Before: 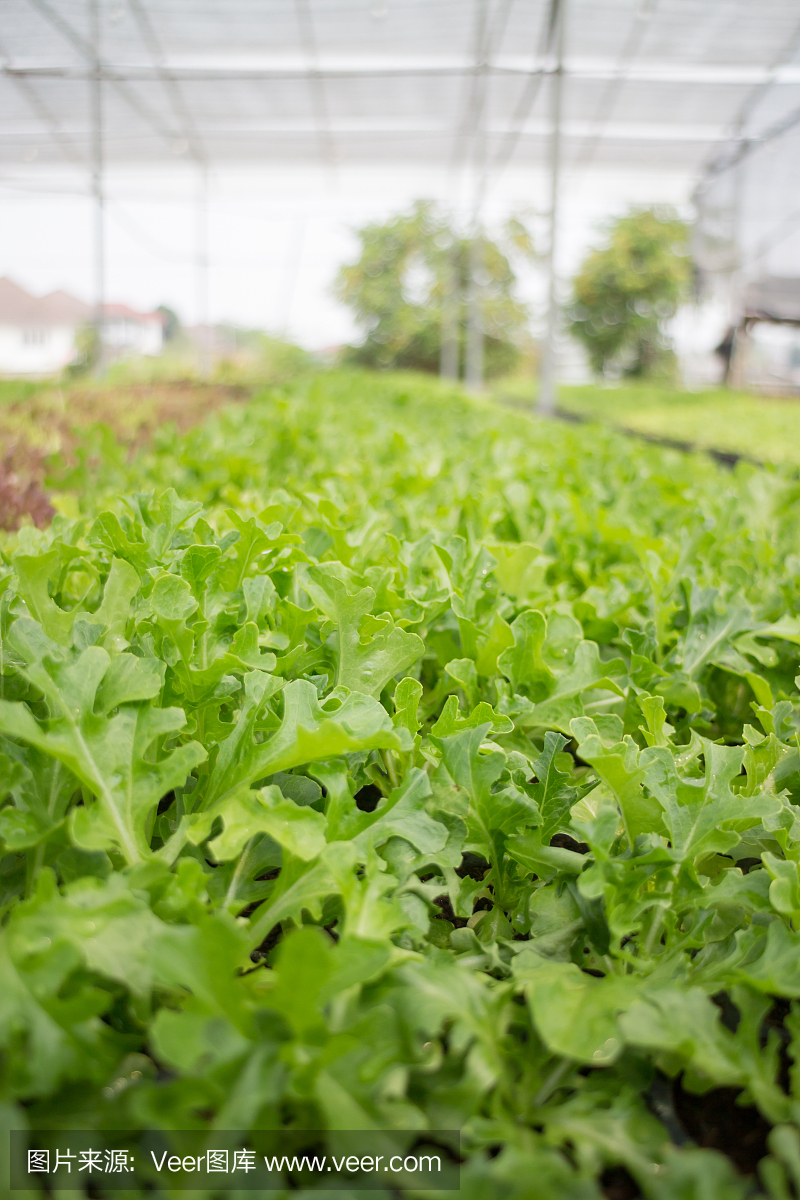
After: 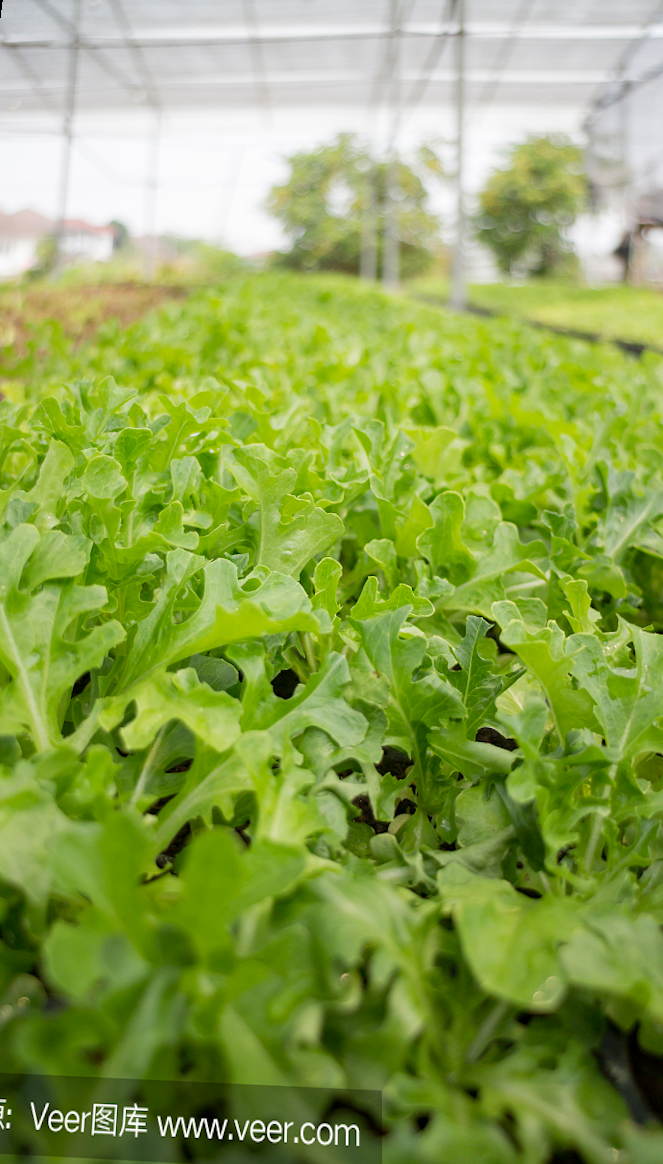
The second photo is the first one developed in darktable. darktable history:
rotate and perspective: rotation 0.72°, lens shift (vertical) -0.352, lens shift (horizontal) -0.051, crop left 0.152, crop right 0.859, crop top 0.019, crop bottom 0.964
haze removal: compatibility mode true, adaptive false
